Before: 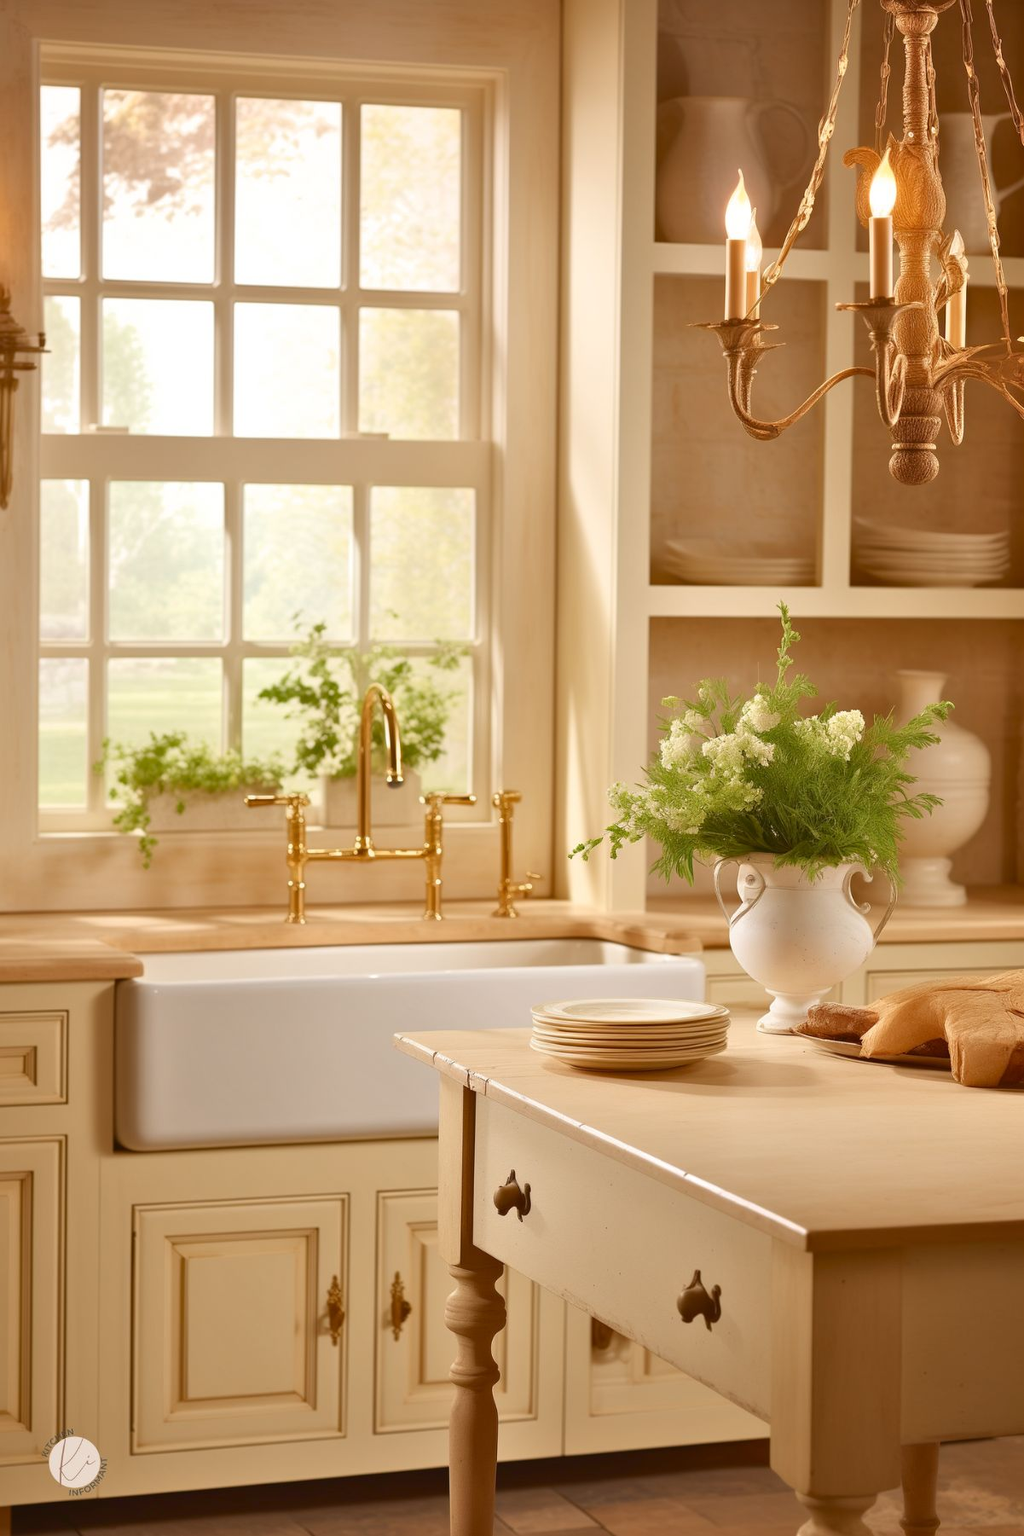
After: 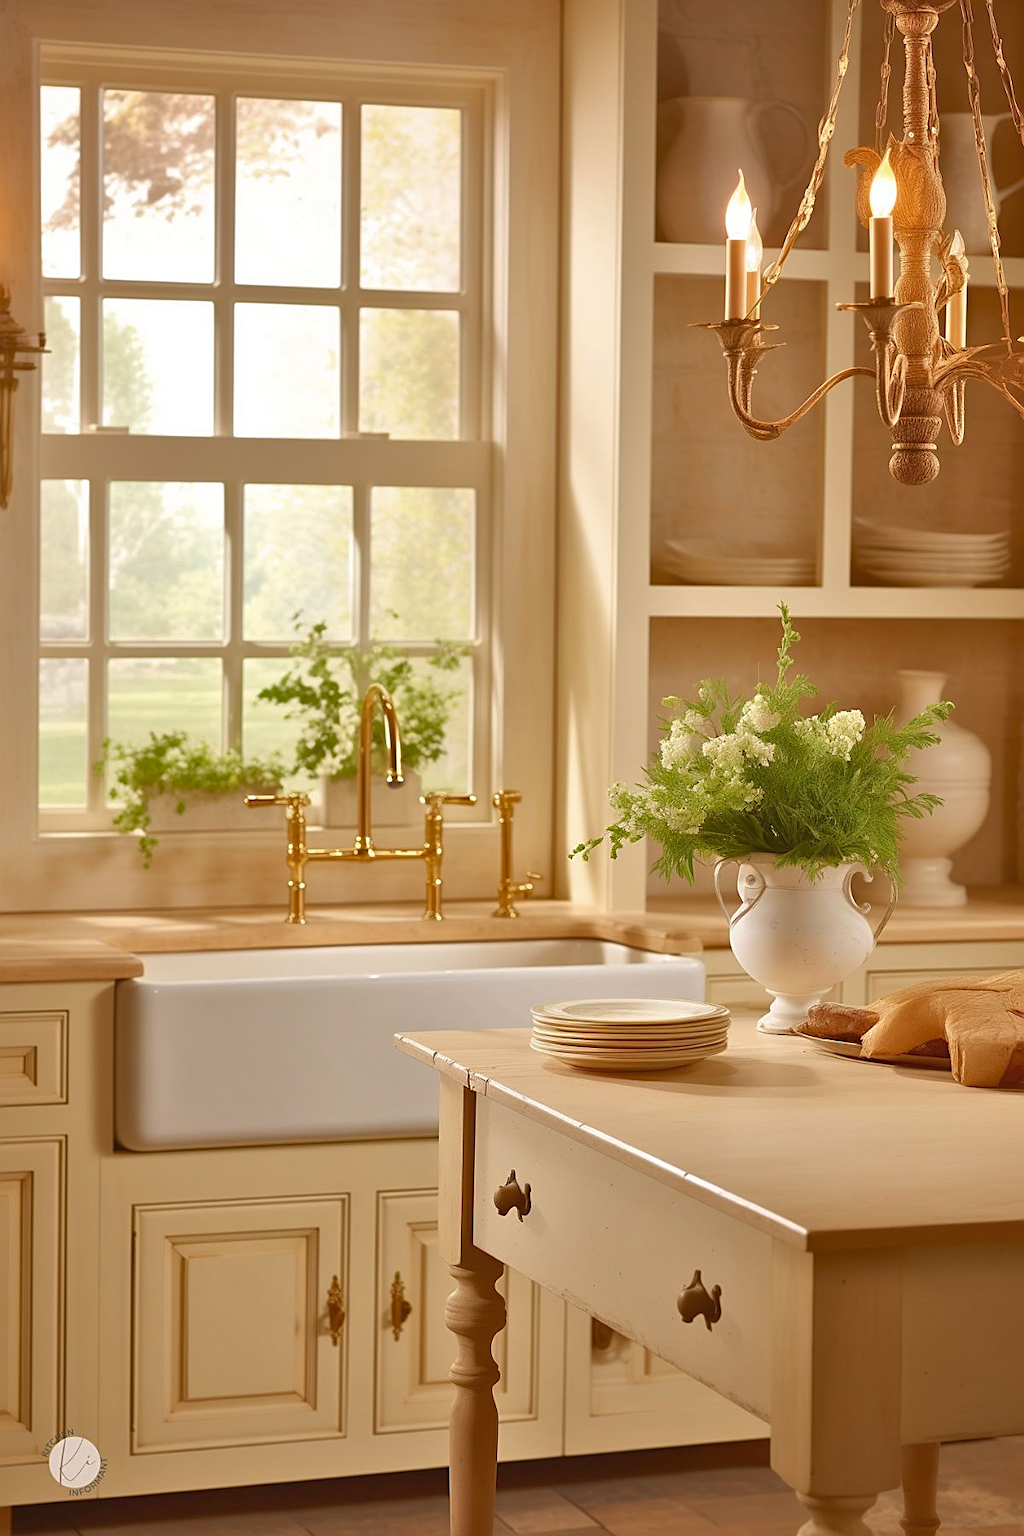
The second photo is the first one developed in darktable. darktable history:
sharpen: on, module defaults
shadows and highlights: on, module defaults
levels: white 99.98%
